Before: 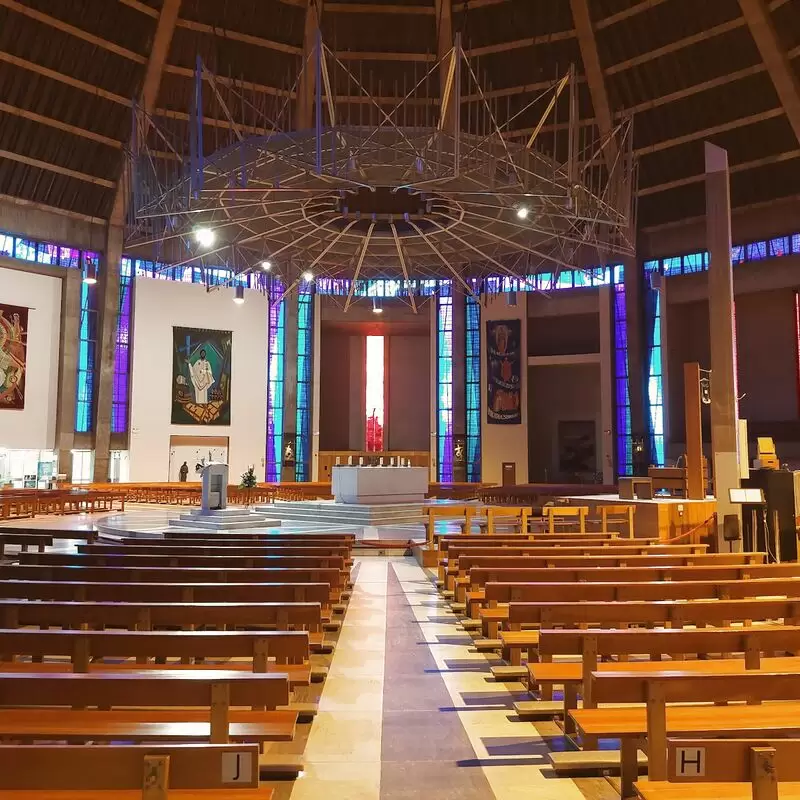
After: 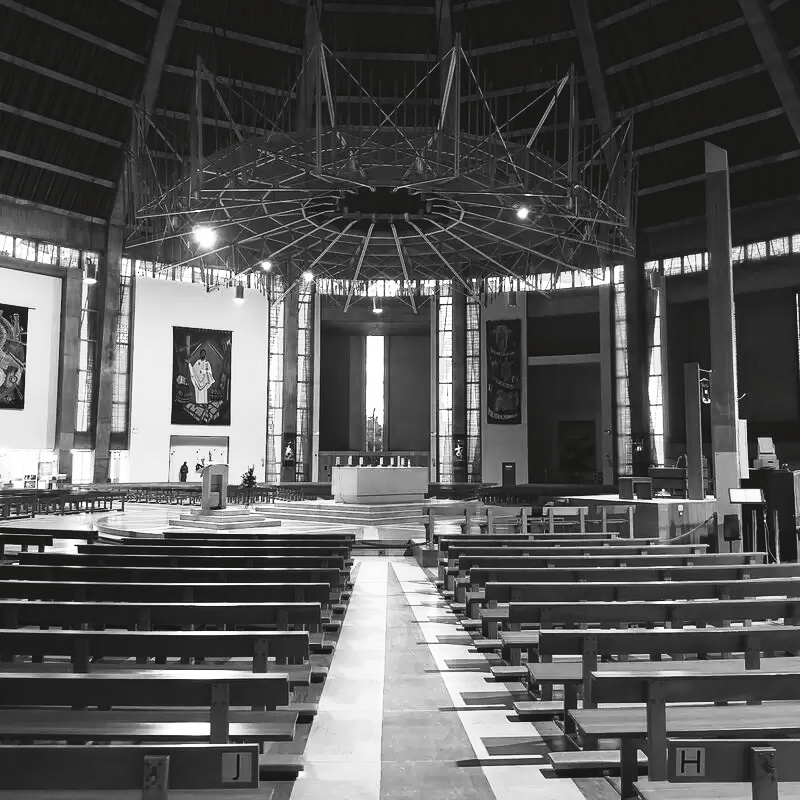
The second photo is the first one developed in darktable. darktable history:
tone curve: curves: ch0 [(0, 0) (0.003, 0.063) (0.011, 0.063) (0.025, 0.063) (0.044, 0.066) (0.069, 0.071) (0.1, 0.09) (0.136, 0.116) (0.177, 0.144) (0.224, 0.192) (0.277, 0.246) (0.335, 0.311) (0.399, 0.399) (0.468, 0.49) (0.543, 0.589) (0.623, 0.709) (0.709, 0.827) (0.801, 0.918) (0.898, 0.969) (1, 1)], preserve colors none
color look up table: target L [91.64, 85.98, 79.52, 81.33, 82.41, 74.05, 71.22, 68.74, 41.55, 42.1, 43.46, 37.41, 33.18, 19.87, 6.319, 200.09, 76.61, 62.72, 66.74, 64.99, 58.12, 52.54, 46.43, 32.75, 19.87, 10.27, 93.05, 87.41, 90.24, 73.19, 67, 64.99, 80.6, 79.88, 83.12, 63.73, 45.09, 36.57, 33.18, 15.16, 34.59, 13.23, 94.45, 82.76, 67.37, 70.48, 49.1, 51.75, 23.97], target a [-0.1, -0.003, -0.002, 0, -0.002, 0, 0.001, 0.001, 0, 0.001, 0.001, 0.001, 0, 0, -0.229, 0, -0.002, 0.001 ×5, 0 ×4, -0.003, -0.101, -0.101, 0.001, 0.001, 0.001, 0, 0, -0.001, 0.001, 0.001, 0, 0, 0, 0.001, 0, -0.1, 0, 0, 0.001, 0.001, 0.001, 0], target b [1.238, 0.026, 0.025, 0.003, 0.026, 0.003, -0.004, -0.004, 0, -0.004, -0.004, -0.004, -0.001, -0.001, 2.828, 0, 0.025, -0.004 ×5, 0, -0.001, -0.001, 0, 0.025, 1.251, 1.242, -0.004, -0.004, -0.004, 0.003, 0.003, 0.003, -0.004, -0.004, -0.001, -0.001, 0.005, -0.004, 0.005, 1.23, 0.003, 0.003, -0.004, -0.004, -0.004, -0.001], num patches 49
